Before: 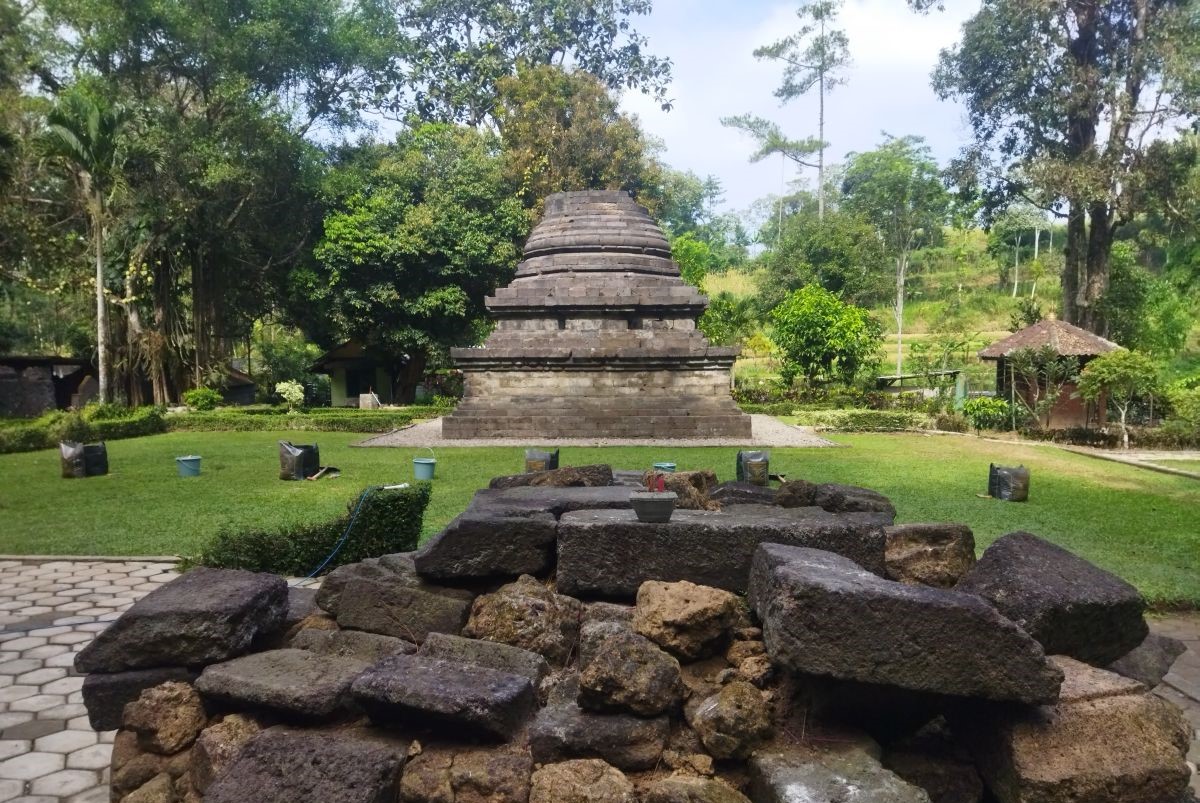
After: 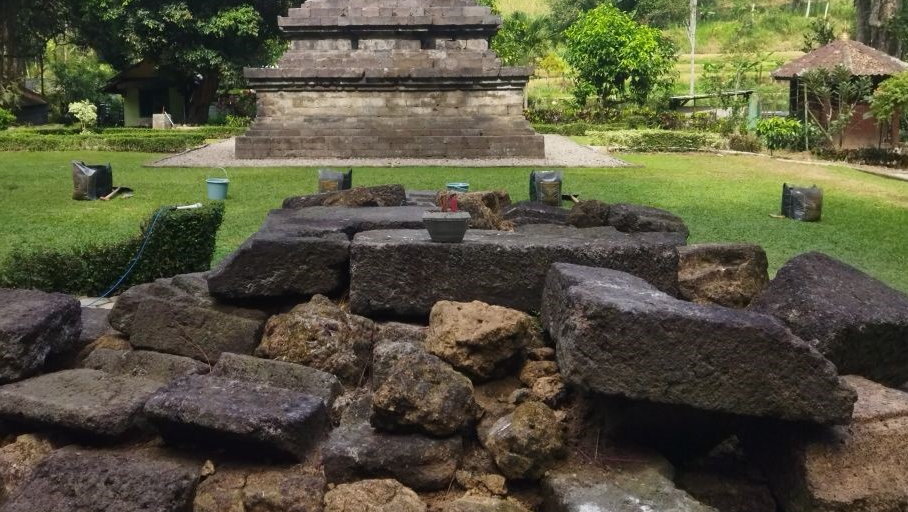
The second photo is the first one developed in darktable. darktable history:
crop and rotate: left 17.299%, top 35.115%, right 7.015%, bottom 1.024%
color correction: saturation 0.99
